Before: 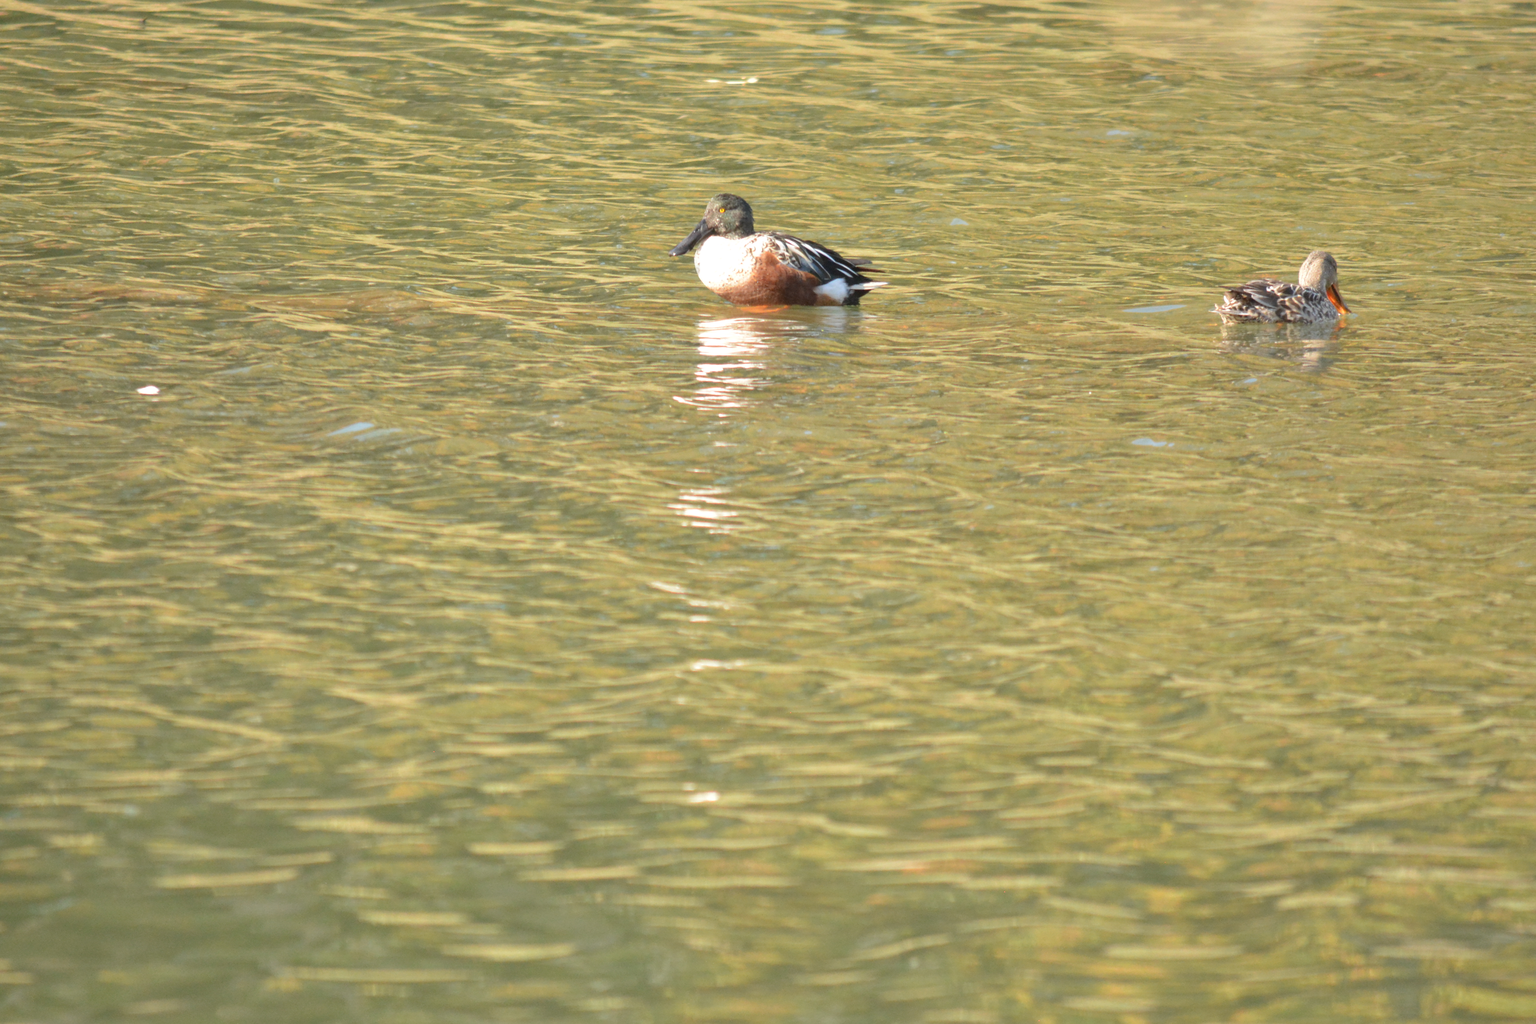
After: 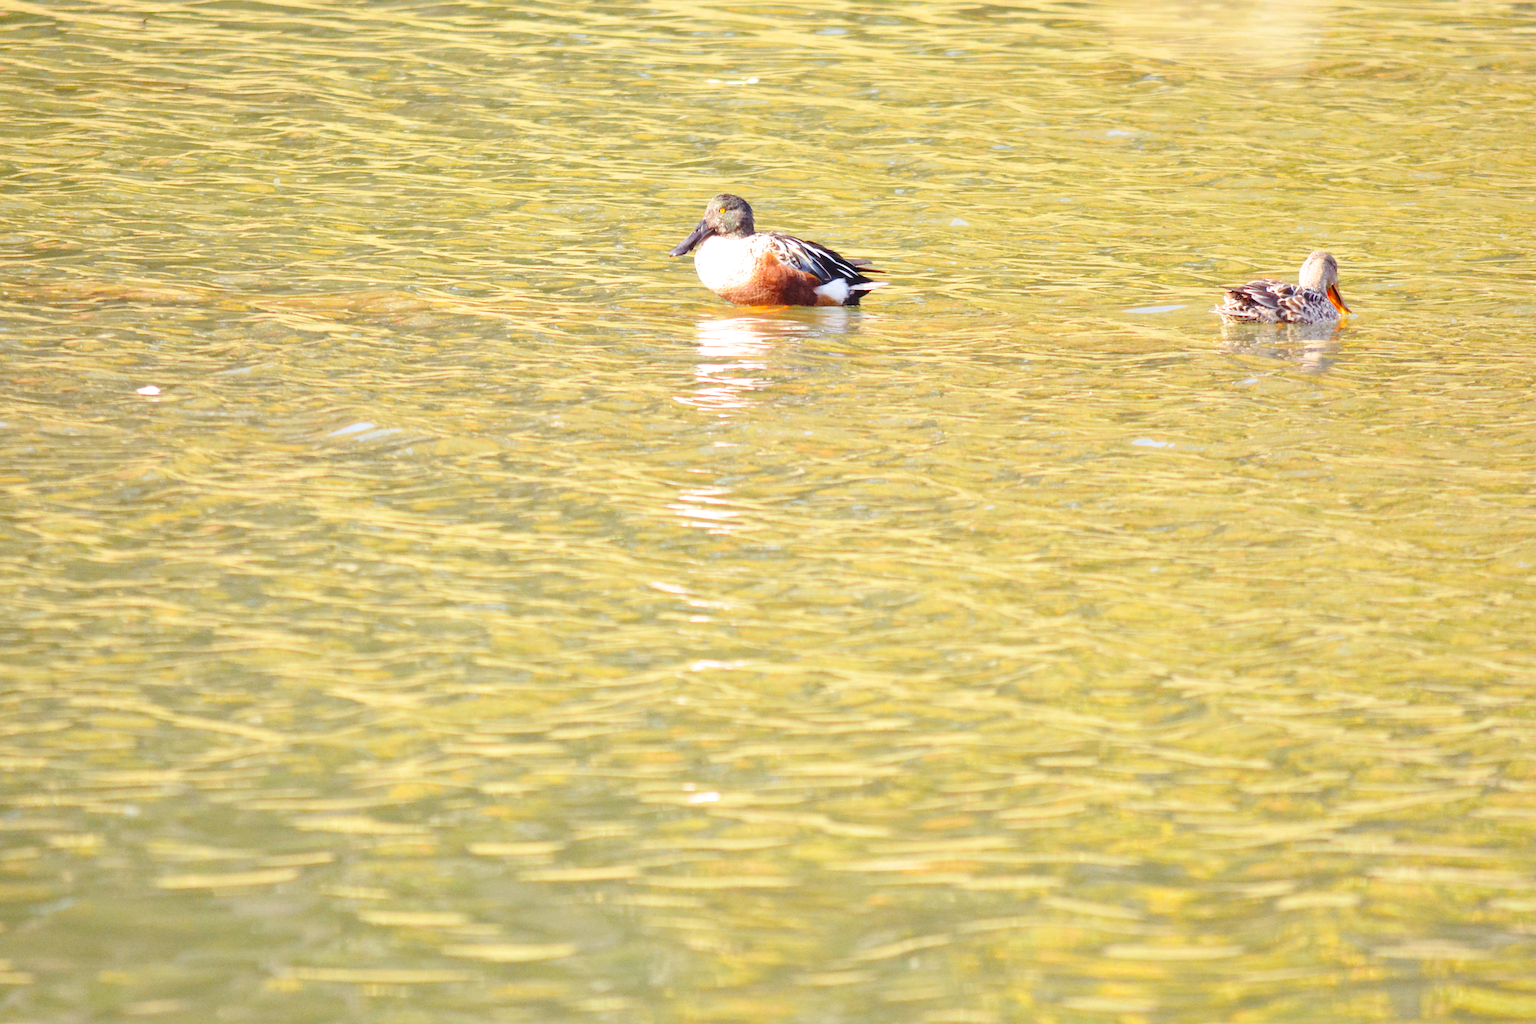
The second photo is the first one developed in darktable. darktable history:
sharpen: on, module defaults
base curve: curves: ch0 [(0, 0) (0.028, 0.03) (0.121, 0.232) (0.46, 0.748) (0.859, 0.968) (1, 1)], preserve colors none
color balance rgb: shadows lift › chroma 6.139%, shadows lift › hue 304.99°, highlights gain › chroma 1.508%, highlights gain › hue 312°, perceptual saturation grading › global saturation 25.025%, contrast 4.832%
